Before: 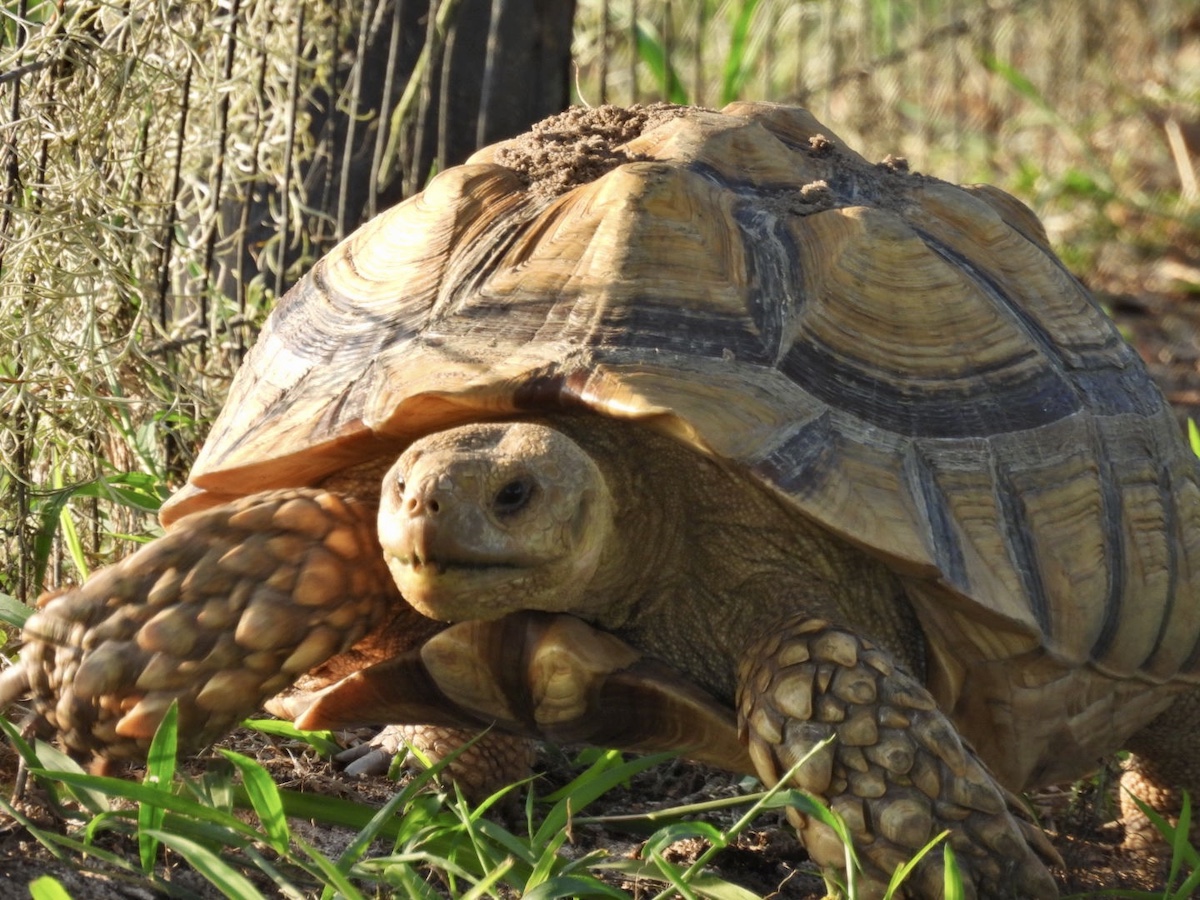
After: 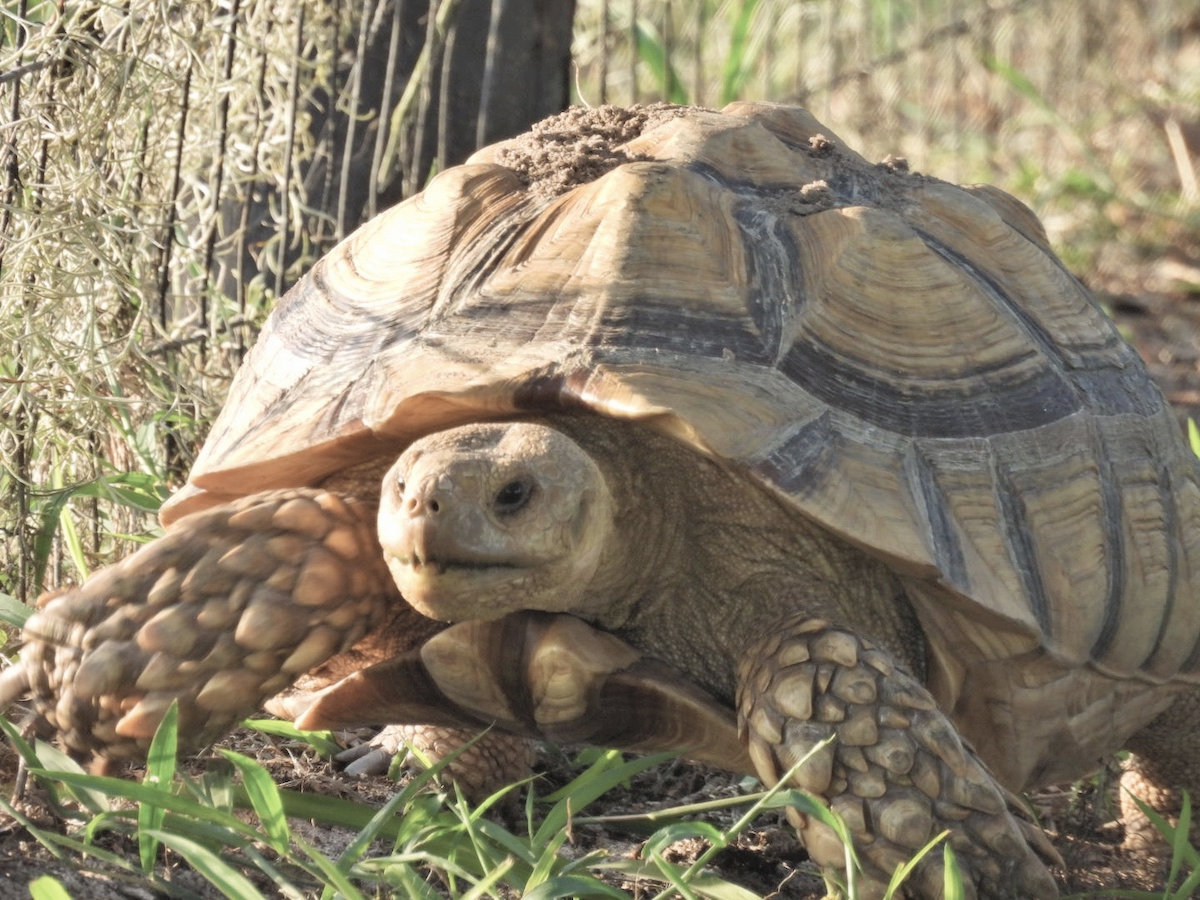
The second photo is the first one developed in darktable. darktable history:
velvia: on, module defaults
contrast brightness saturation: brightness 0.18, saturation -0.5
